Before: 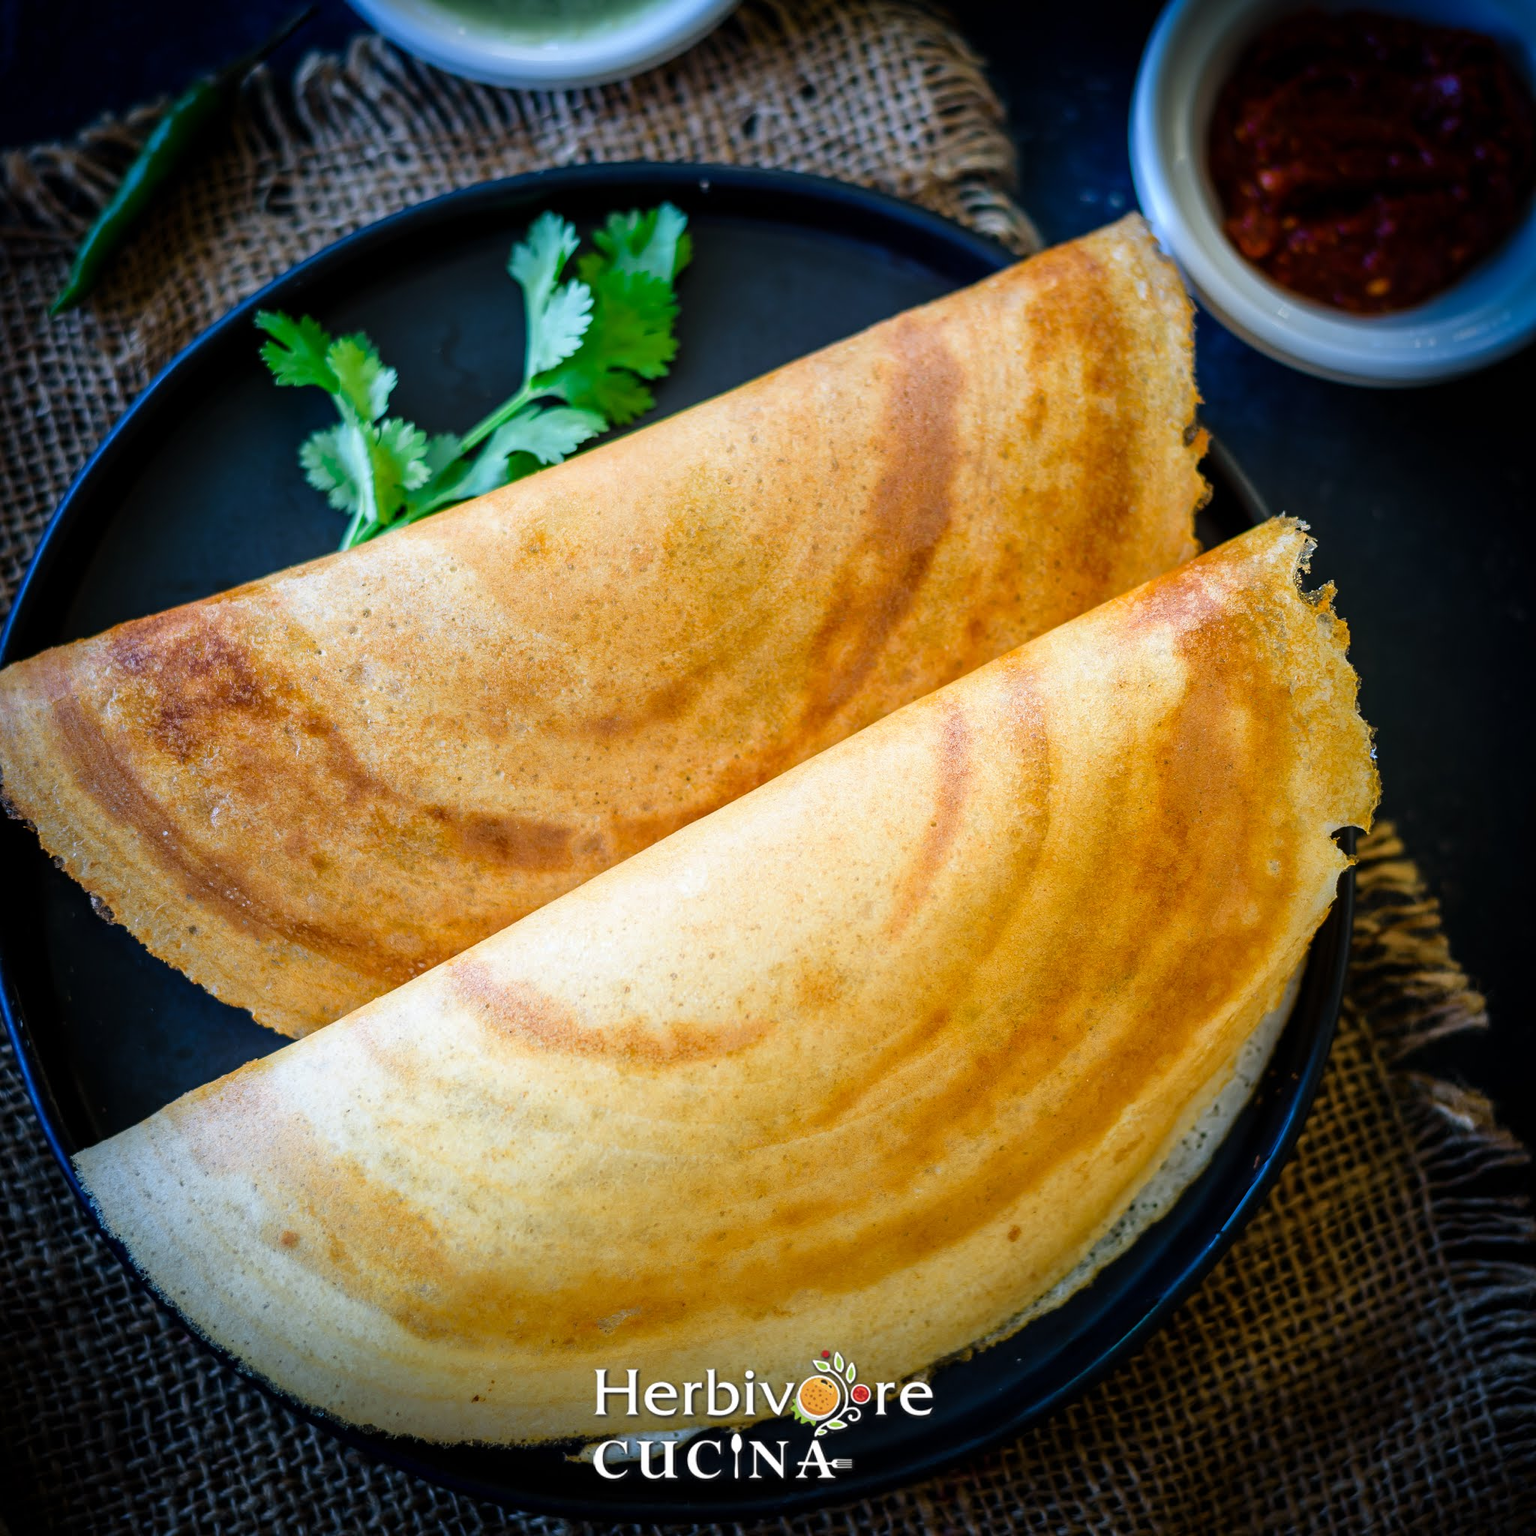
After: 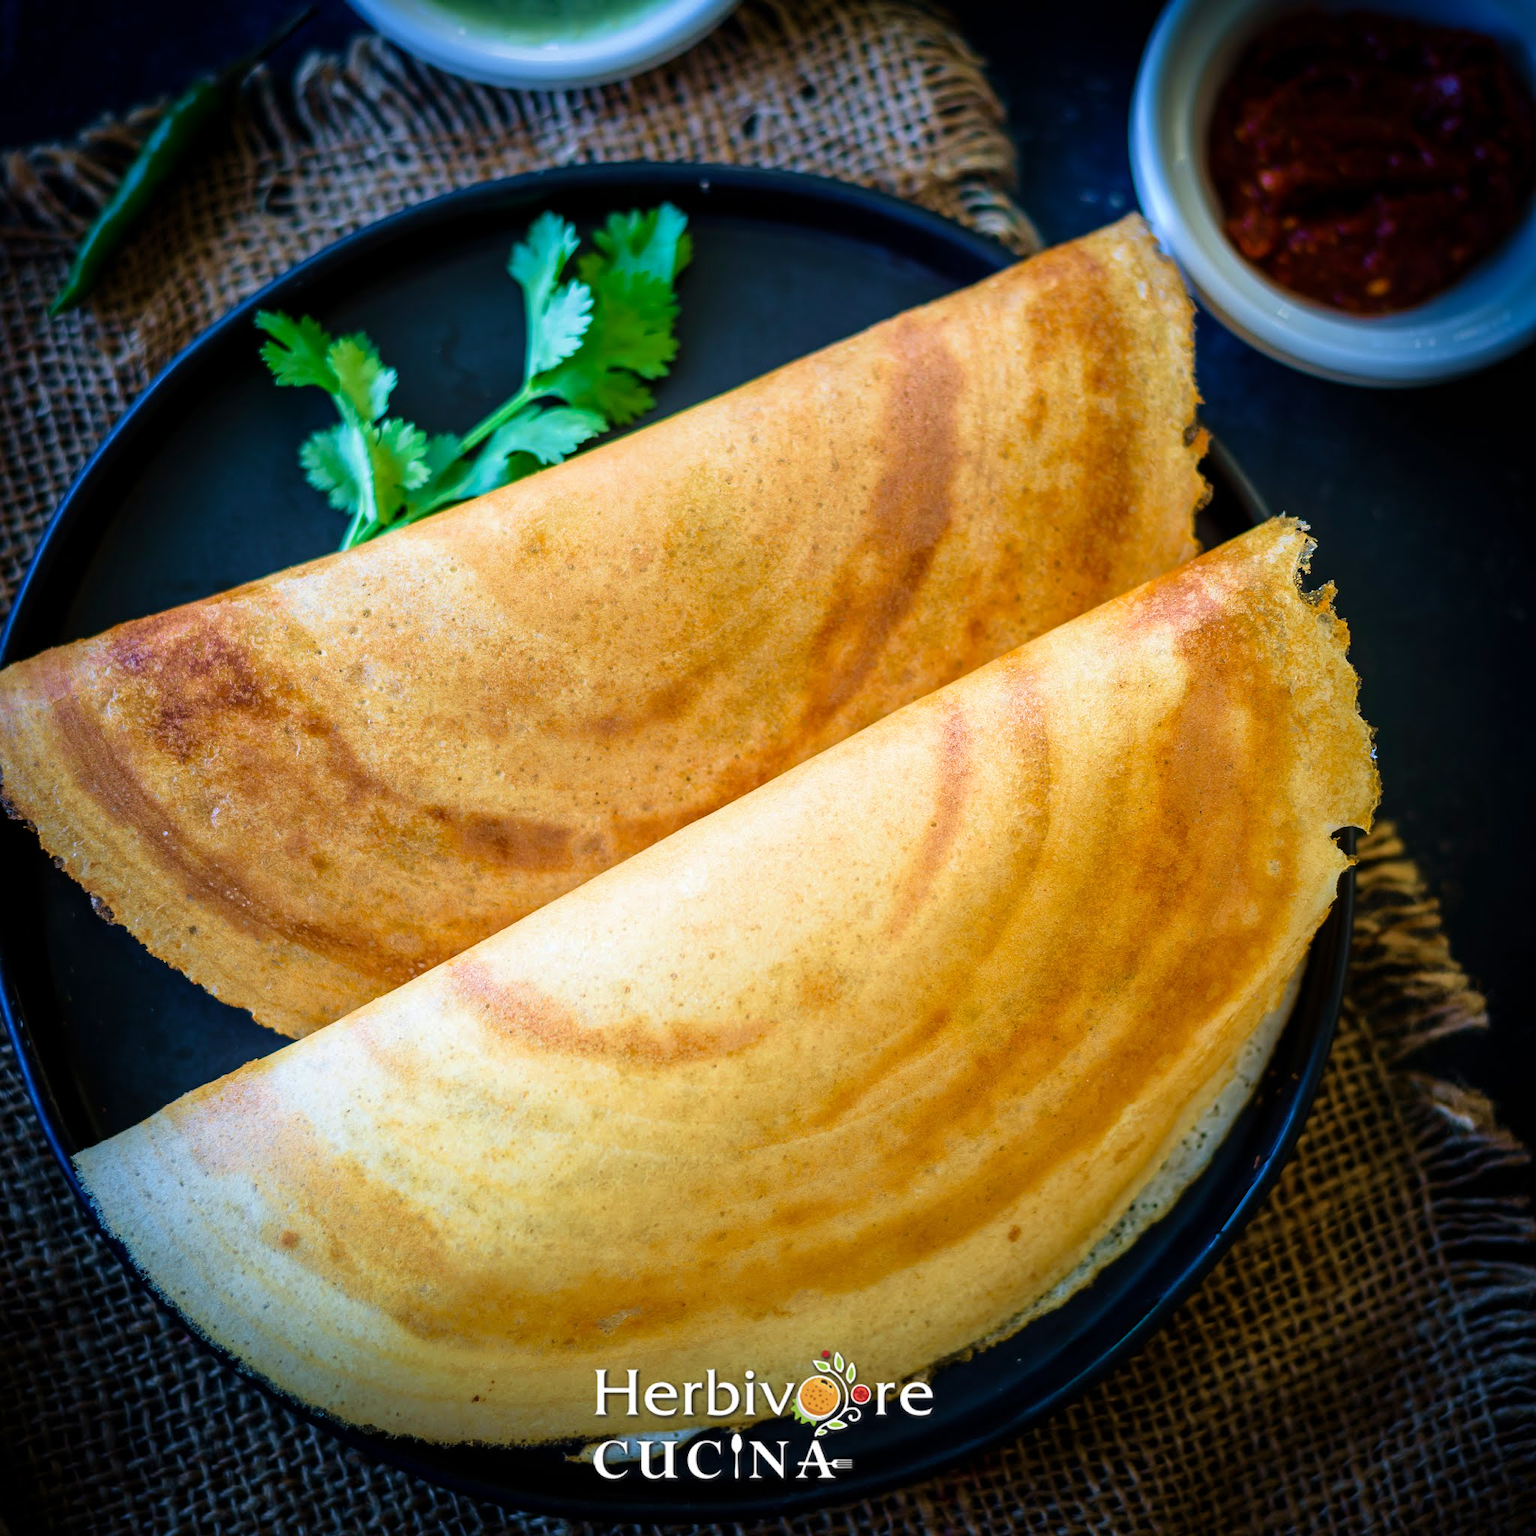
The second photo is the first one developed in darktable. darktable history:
rotate and perspective: automatic cropping original format, crop left 0, crop top 0
velvia: strength 45%
